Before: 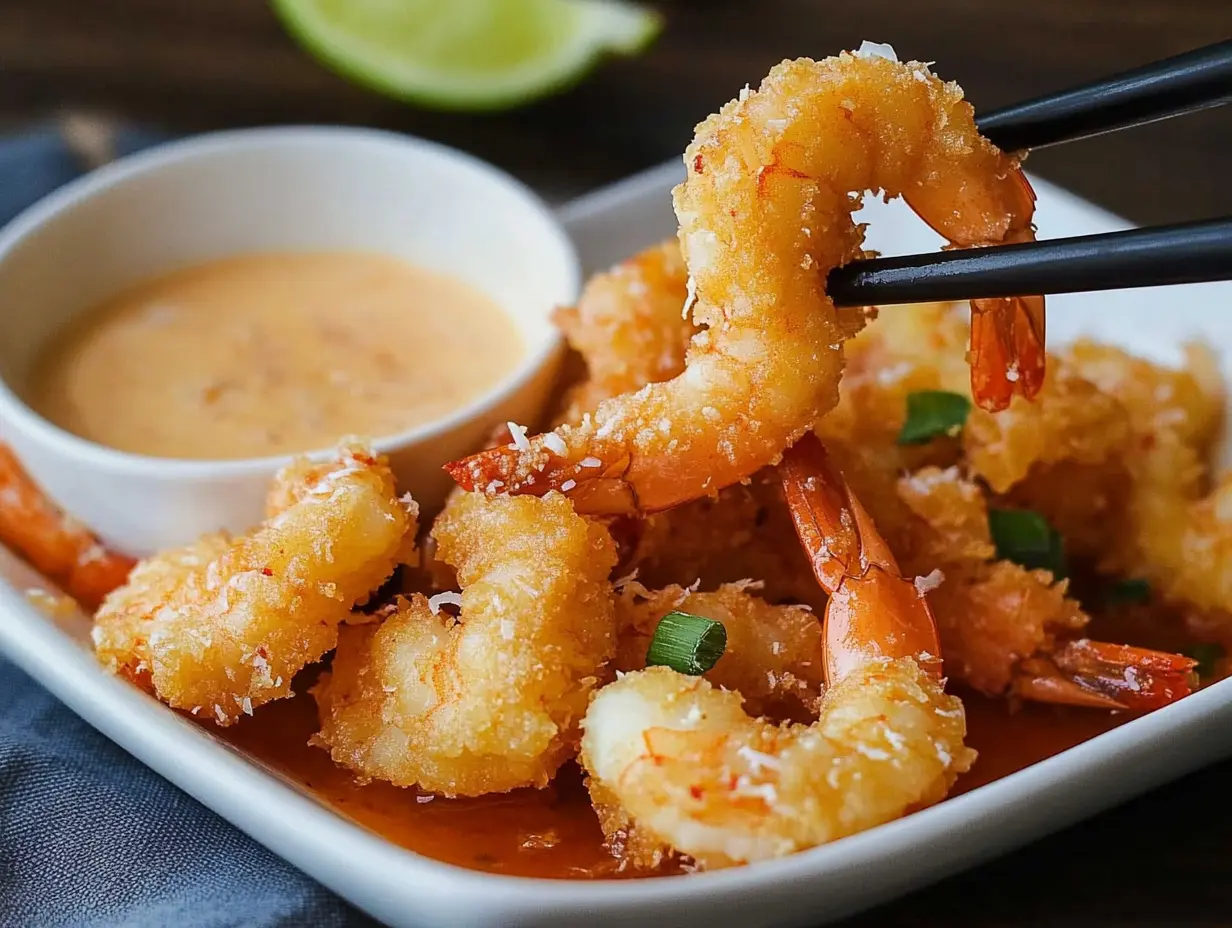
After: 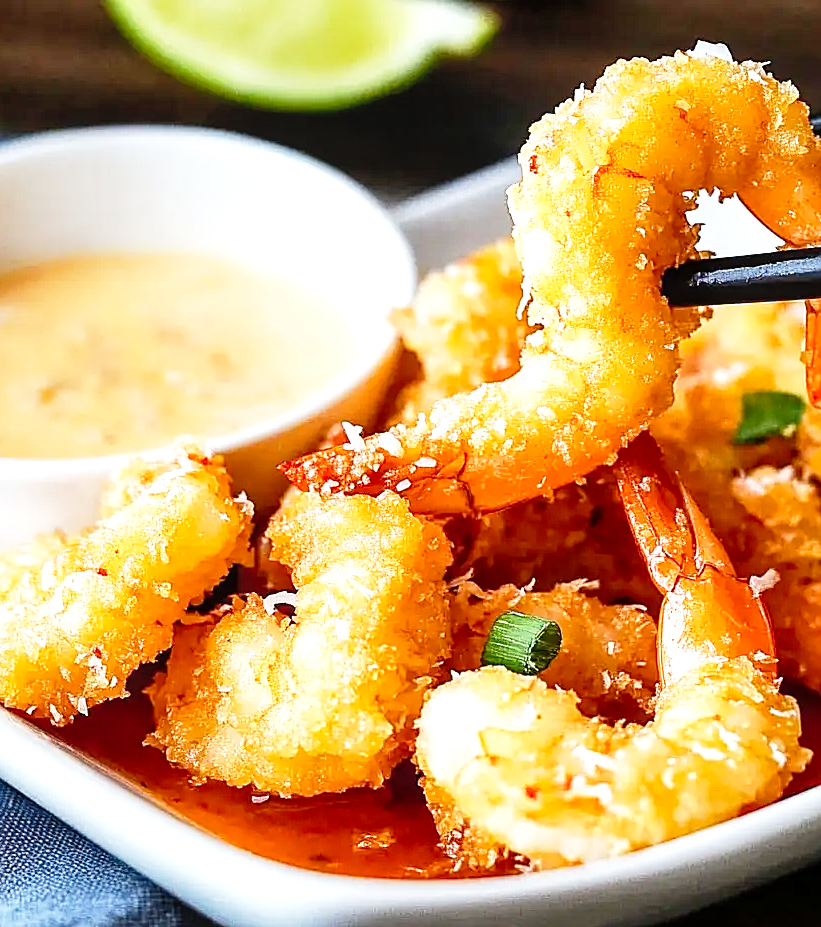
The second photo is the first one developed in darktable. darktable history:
base curve: curves: ch0 [(0, 0) (0.012, 0.01) (0.073, 0.168) (0.31, 0.711) (0.645, 0.957) (1, 1)], preserve colors none
sharpen: on, module defaults
crop and rotate: left 13.409%, right 19.924%
local contrast: highlights 99%, shadows 86%, detail 160%, midtone range 0.2
